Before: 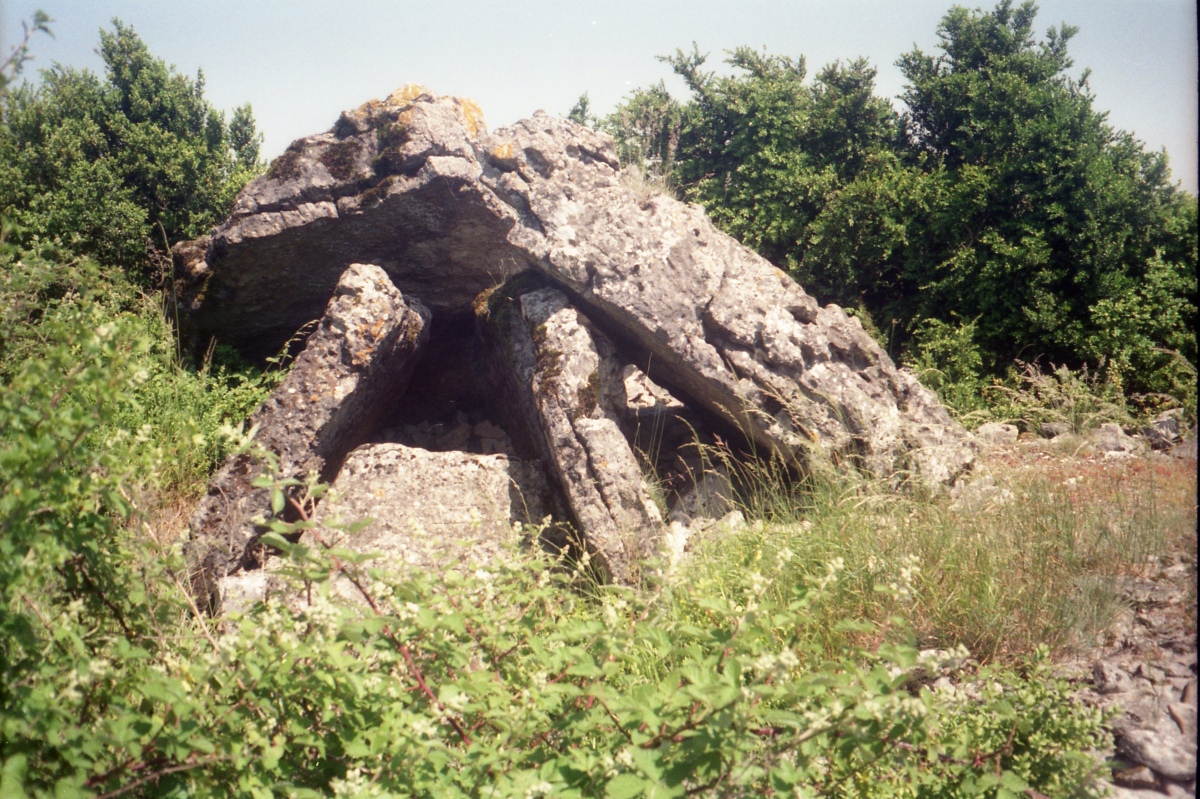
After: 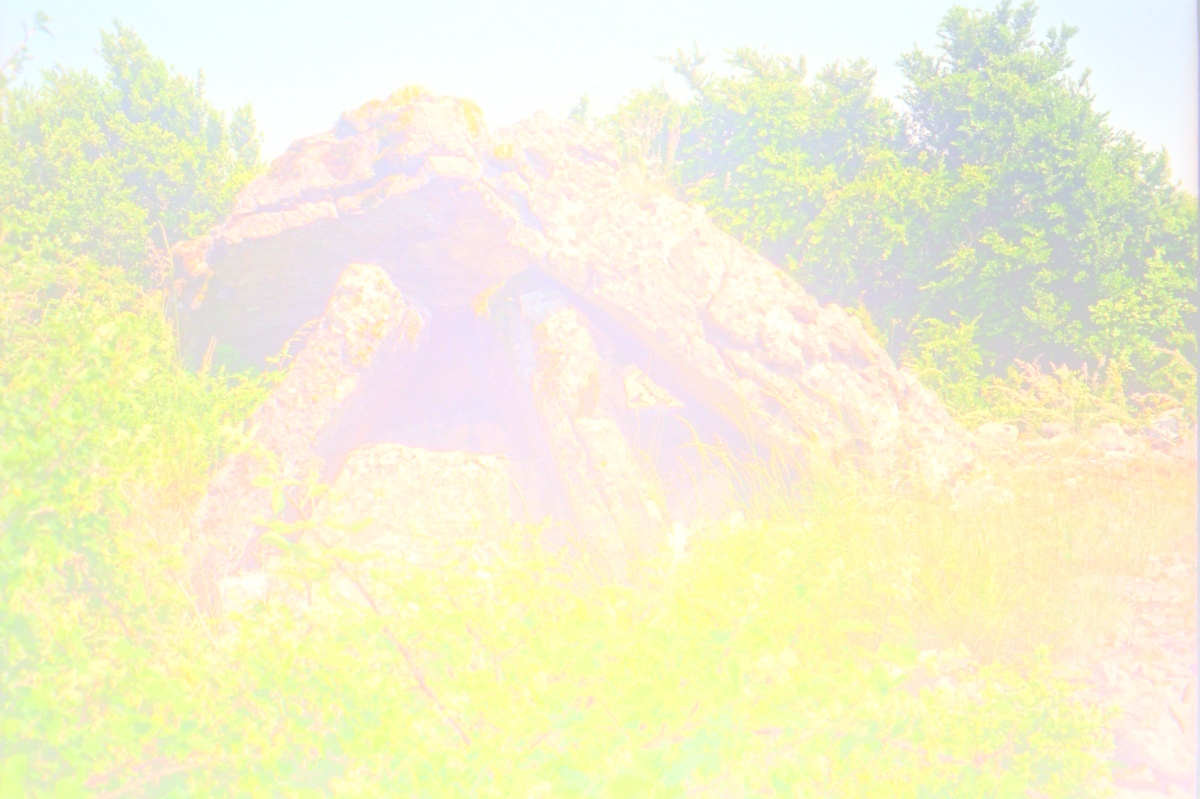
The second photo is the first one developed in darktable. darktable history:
exposure: exposure 0.127 EV, compensate highlight preservation false
local contrast: mode bilateral grid, contrast 20, coarseness 20, detail 150%, midtone range 0.2
bloom: size 70%, threshold 25%, strength 70%
contrast equalizer: y [[0.5, 0.501, 0.525, 0.597, 0.58, 0.514], [0.5 ×6], [0.5 ×6], [0 ×6], [0 ×6]]
